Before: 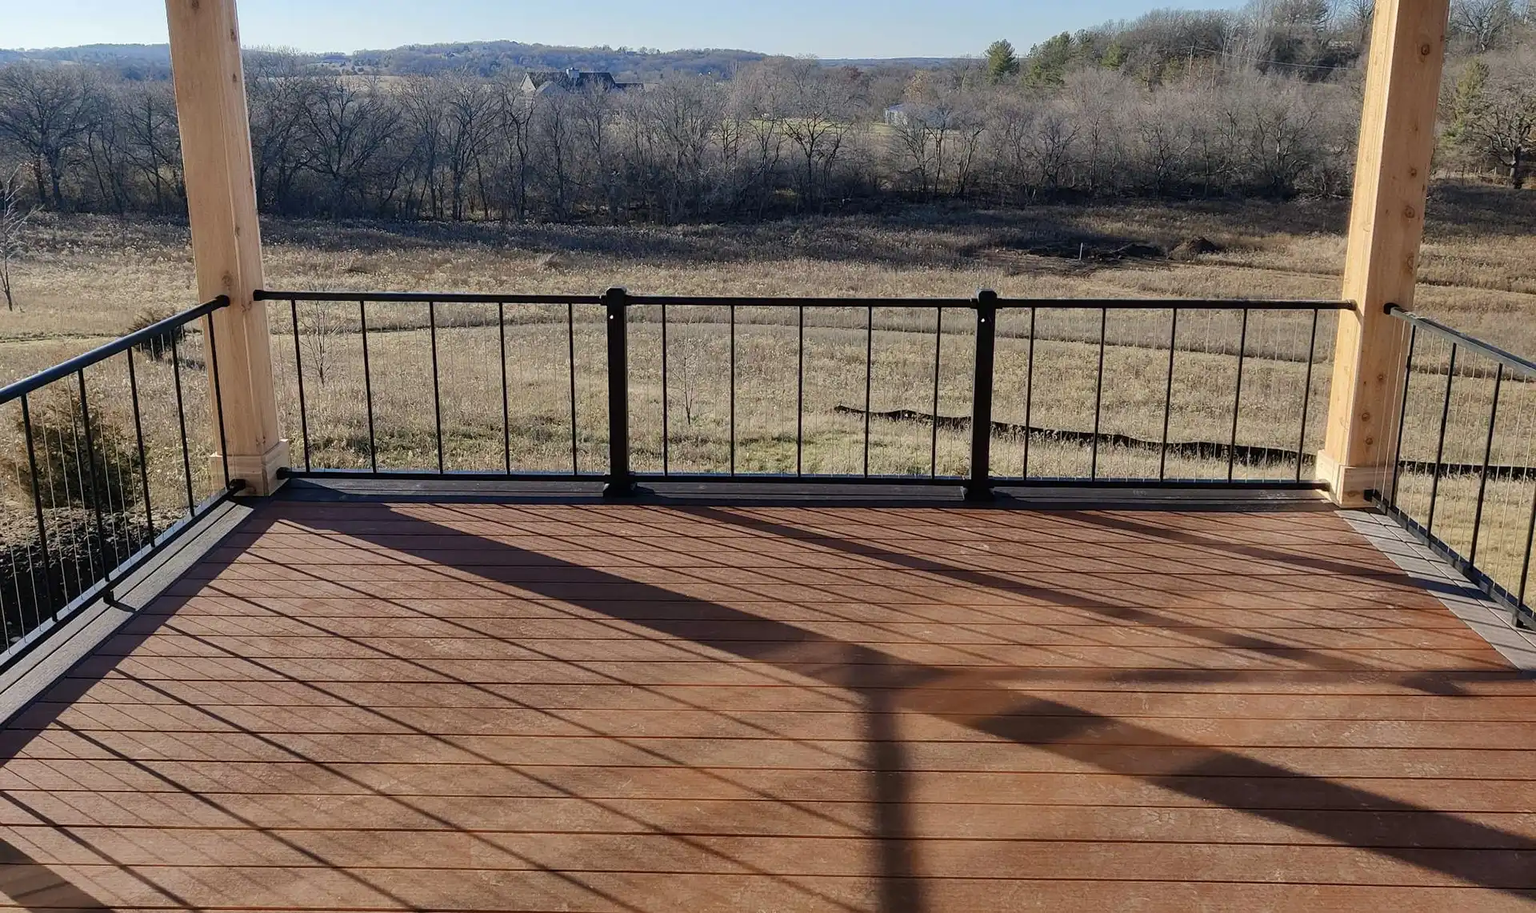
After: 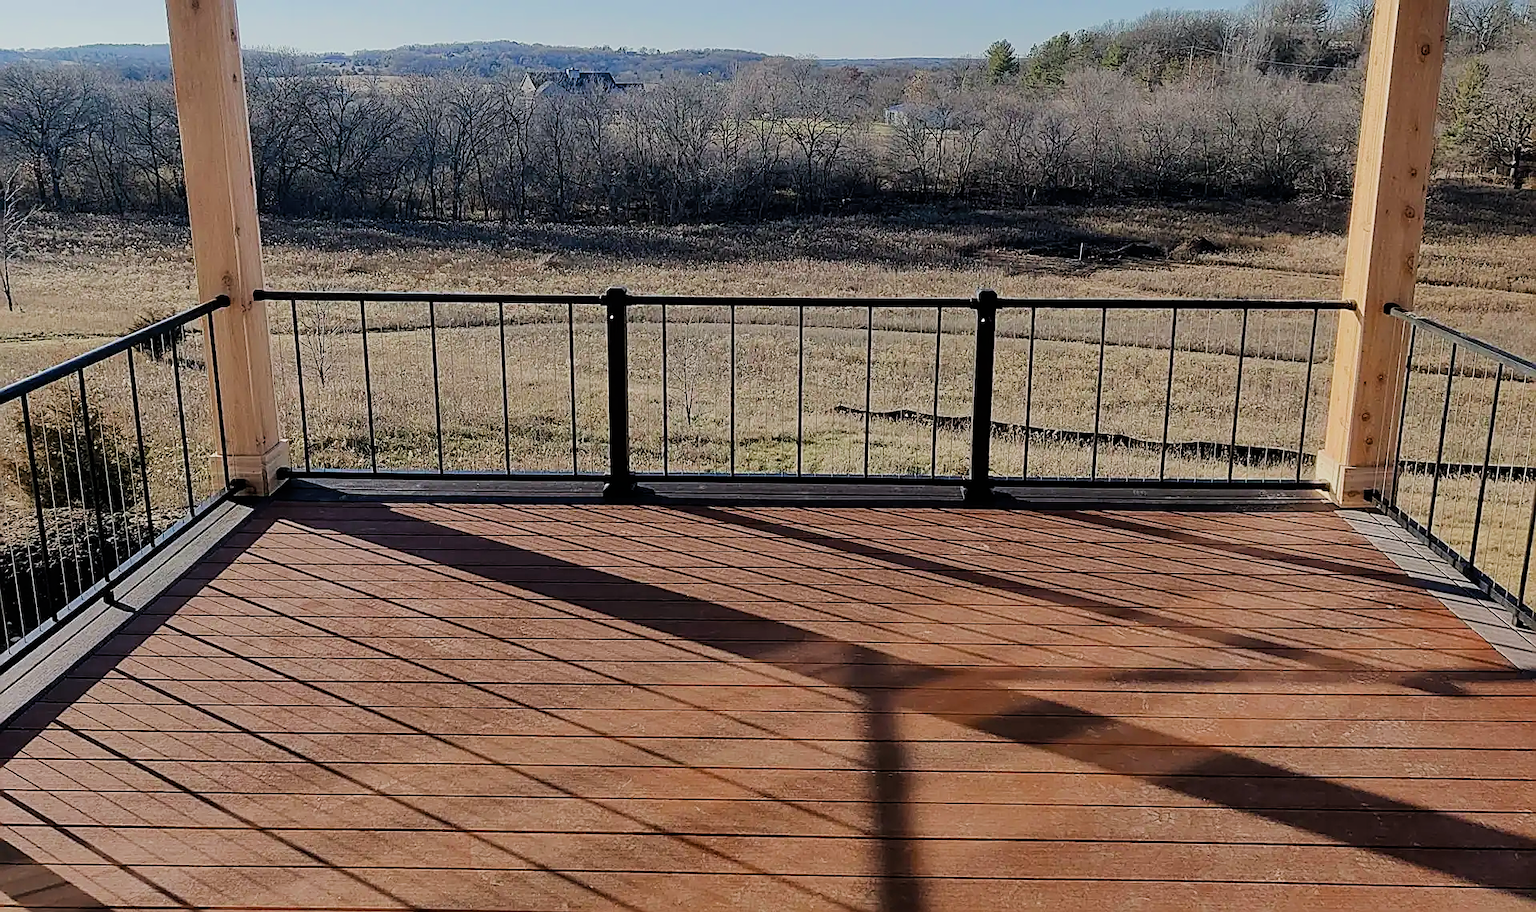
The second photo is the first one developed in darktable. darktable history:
sharpen: amount 0.892
filmic rgb: black relative exposure -7.65 EV, white relative exposure 4.56 EV, threshold 2.94 EV, hardness 3.61, contrast 1.054, enable highlight reconstruction true
